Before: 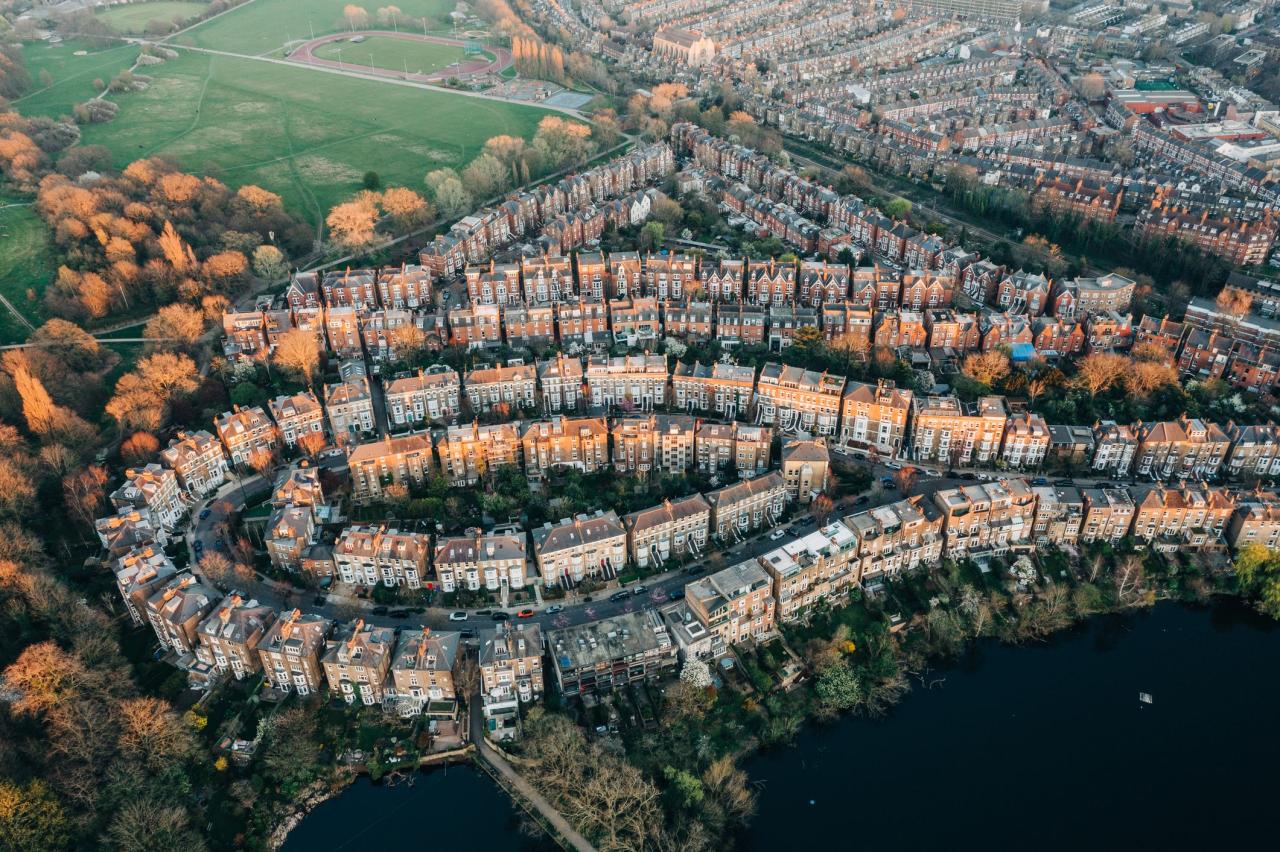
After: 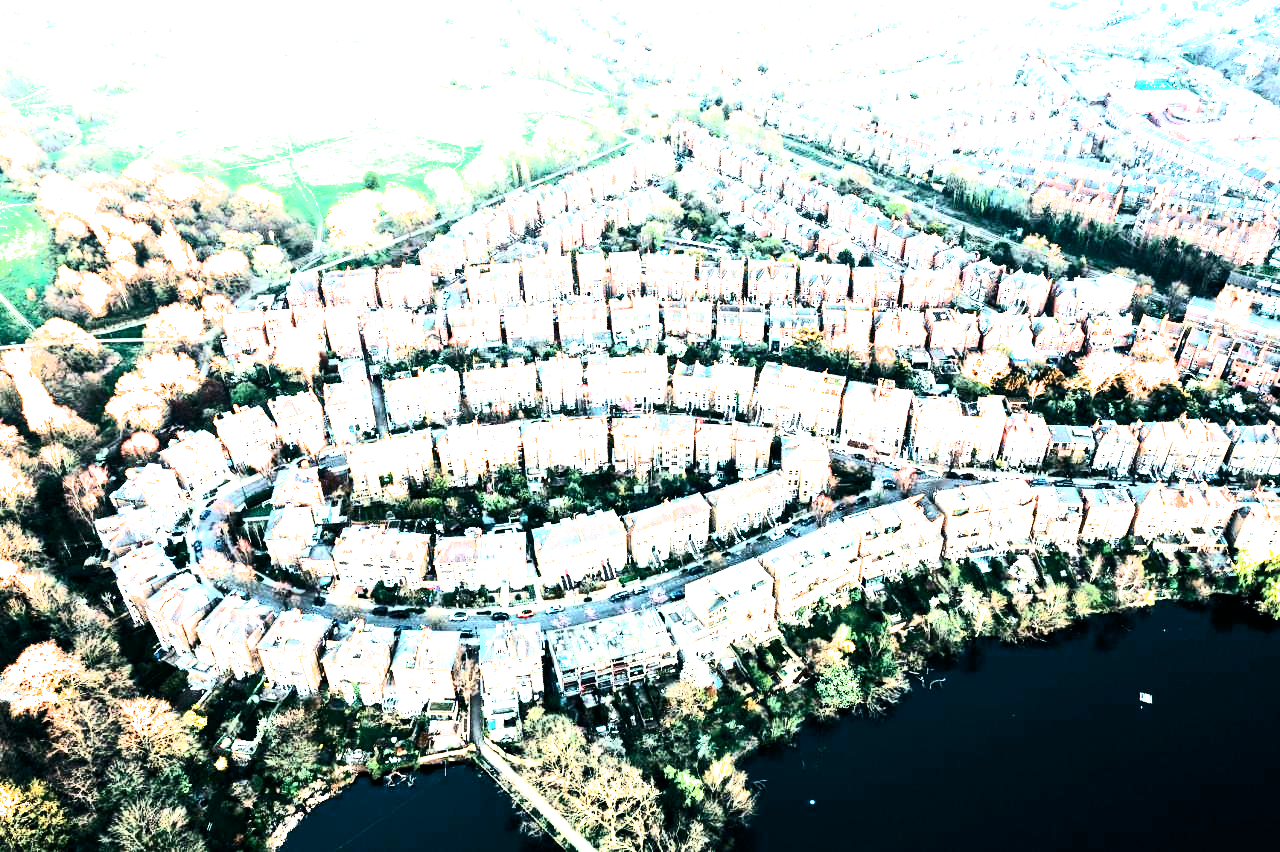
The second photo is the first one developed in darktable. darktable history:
contrast brightness saturation: contrast 0.4, brightness 0.1, saturation 0.21
exposure: exposure 2.25 EV, compensate highlight preservation false
filmic rgb: black relative exposure -8.2 EV, white relative exposure 2.2 EV, threshold 3 EV, hardness 7.11, latitude 85.74%, contrast 1.696, highlights saturation mix -4%, shadows ↔ highlights balance -2.69%, color science v5 (2021), contrast in shadows safe, contrast in highlights safe, enable highlight reconstruction true
